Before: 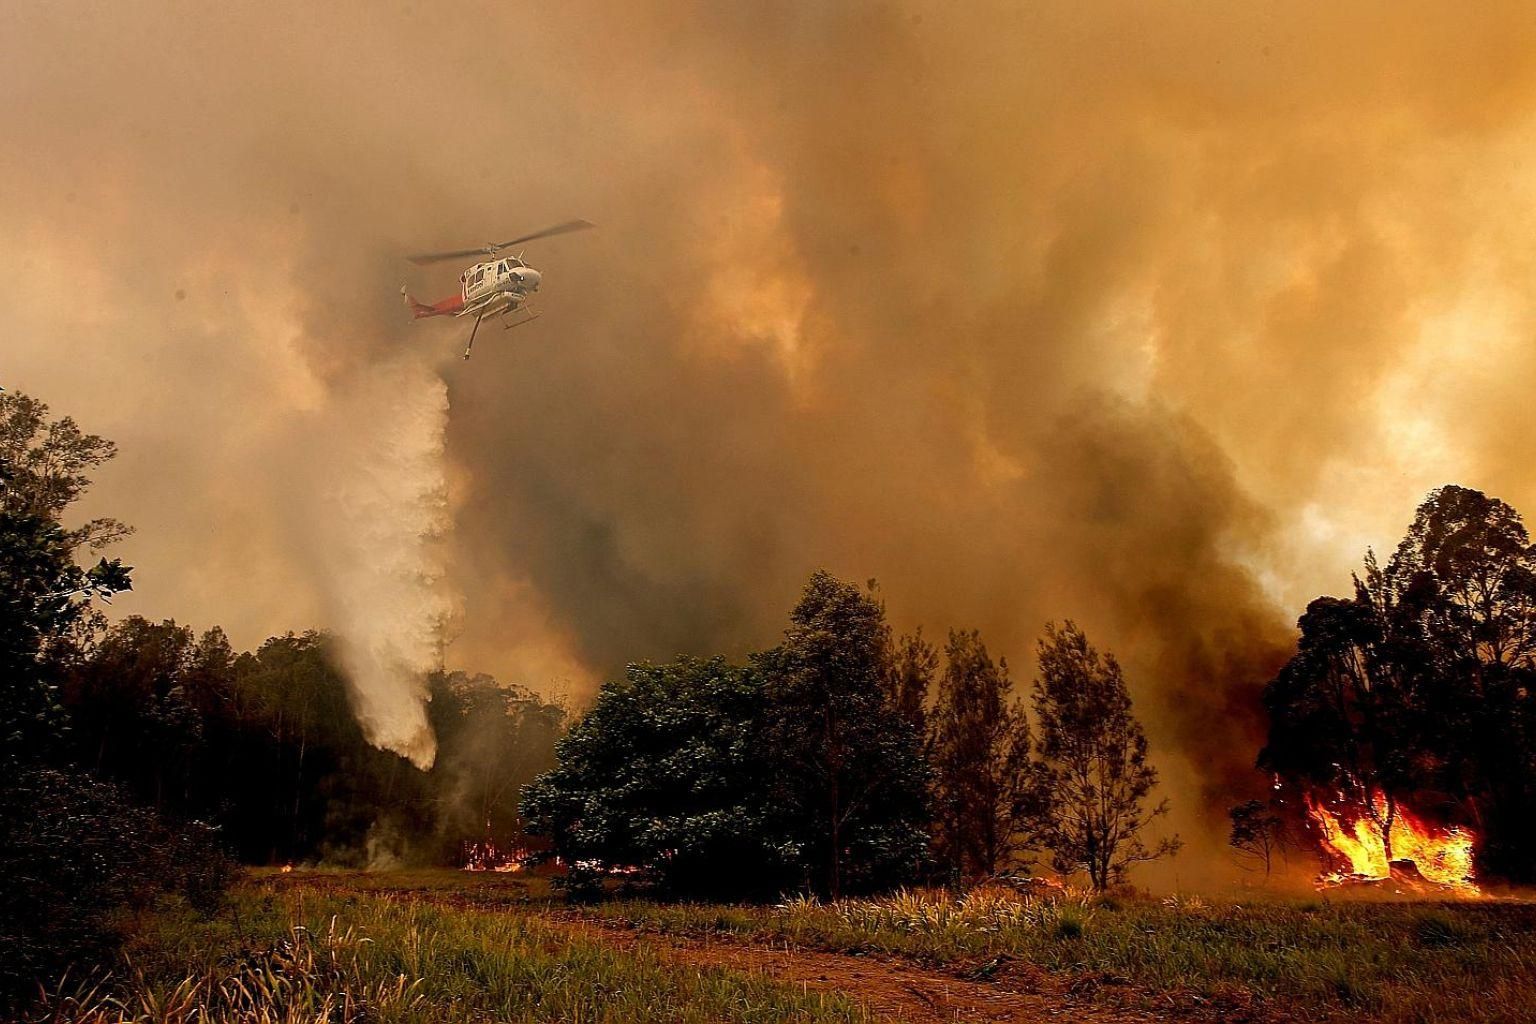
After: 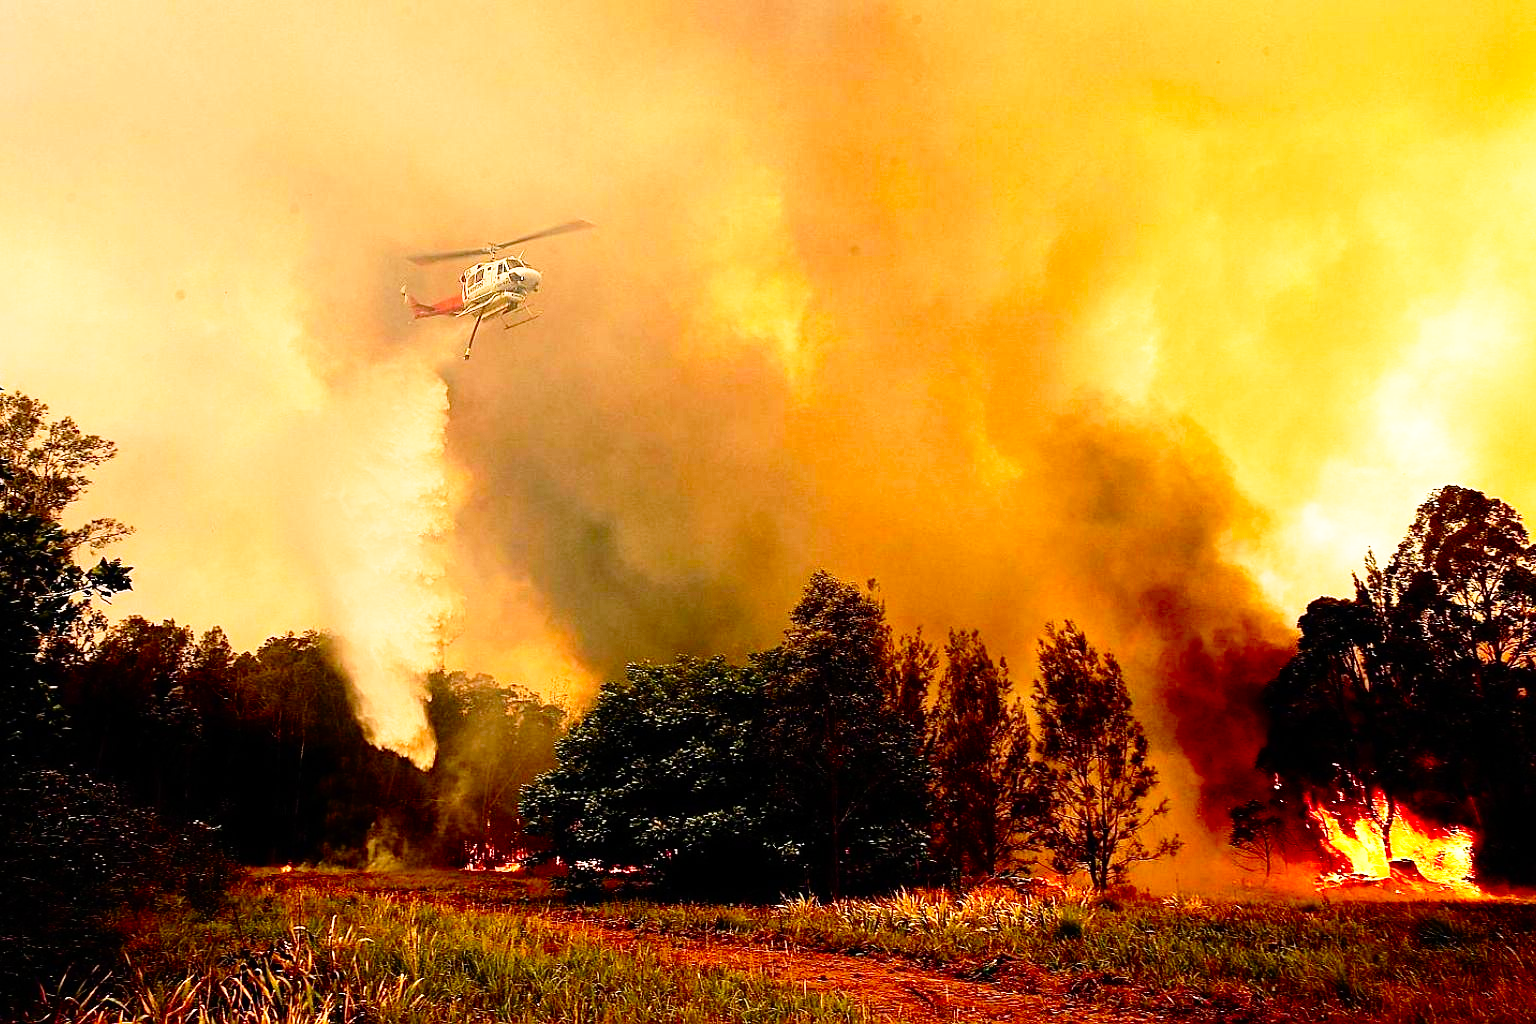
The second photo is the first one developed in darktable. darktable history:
base curve: curves: ch0 [(0, 0) (0.012, 0.01) (0.073, 0.168) (0.31, 0.711) (0.645, 0.957) (1, 1)], preserve colors none
contrast brightness saturation: contrast 0.16, saturation 0.319
